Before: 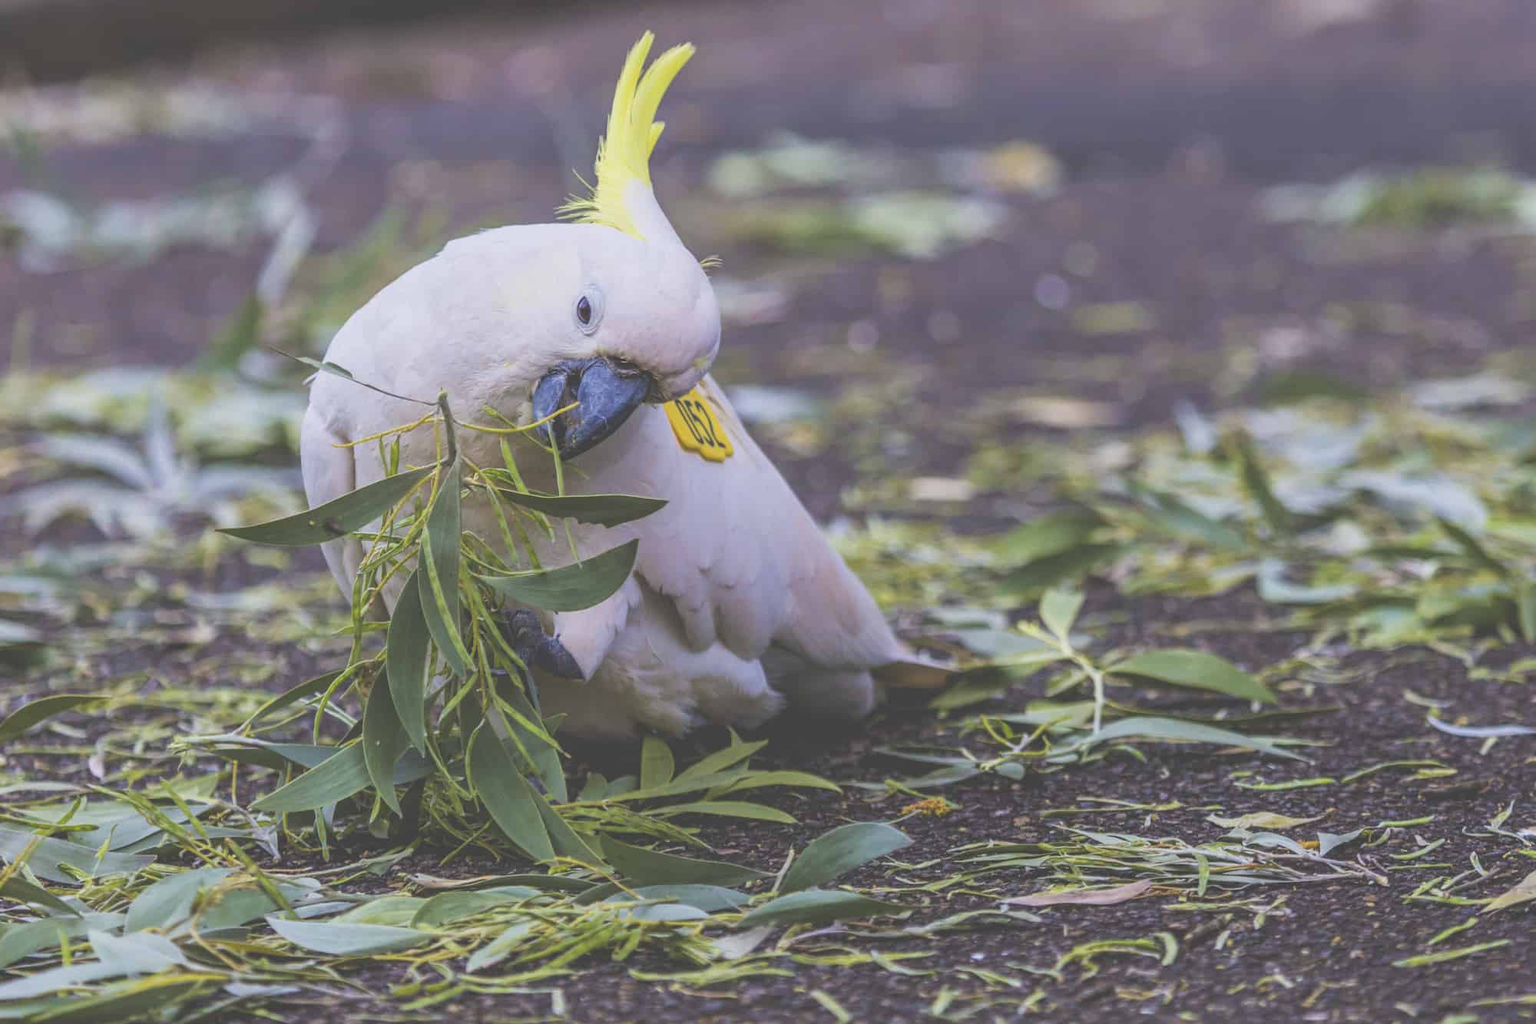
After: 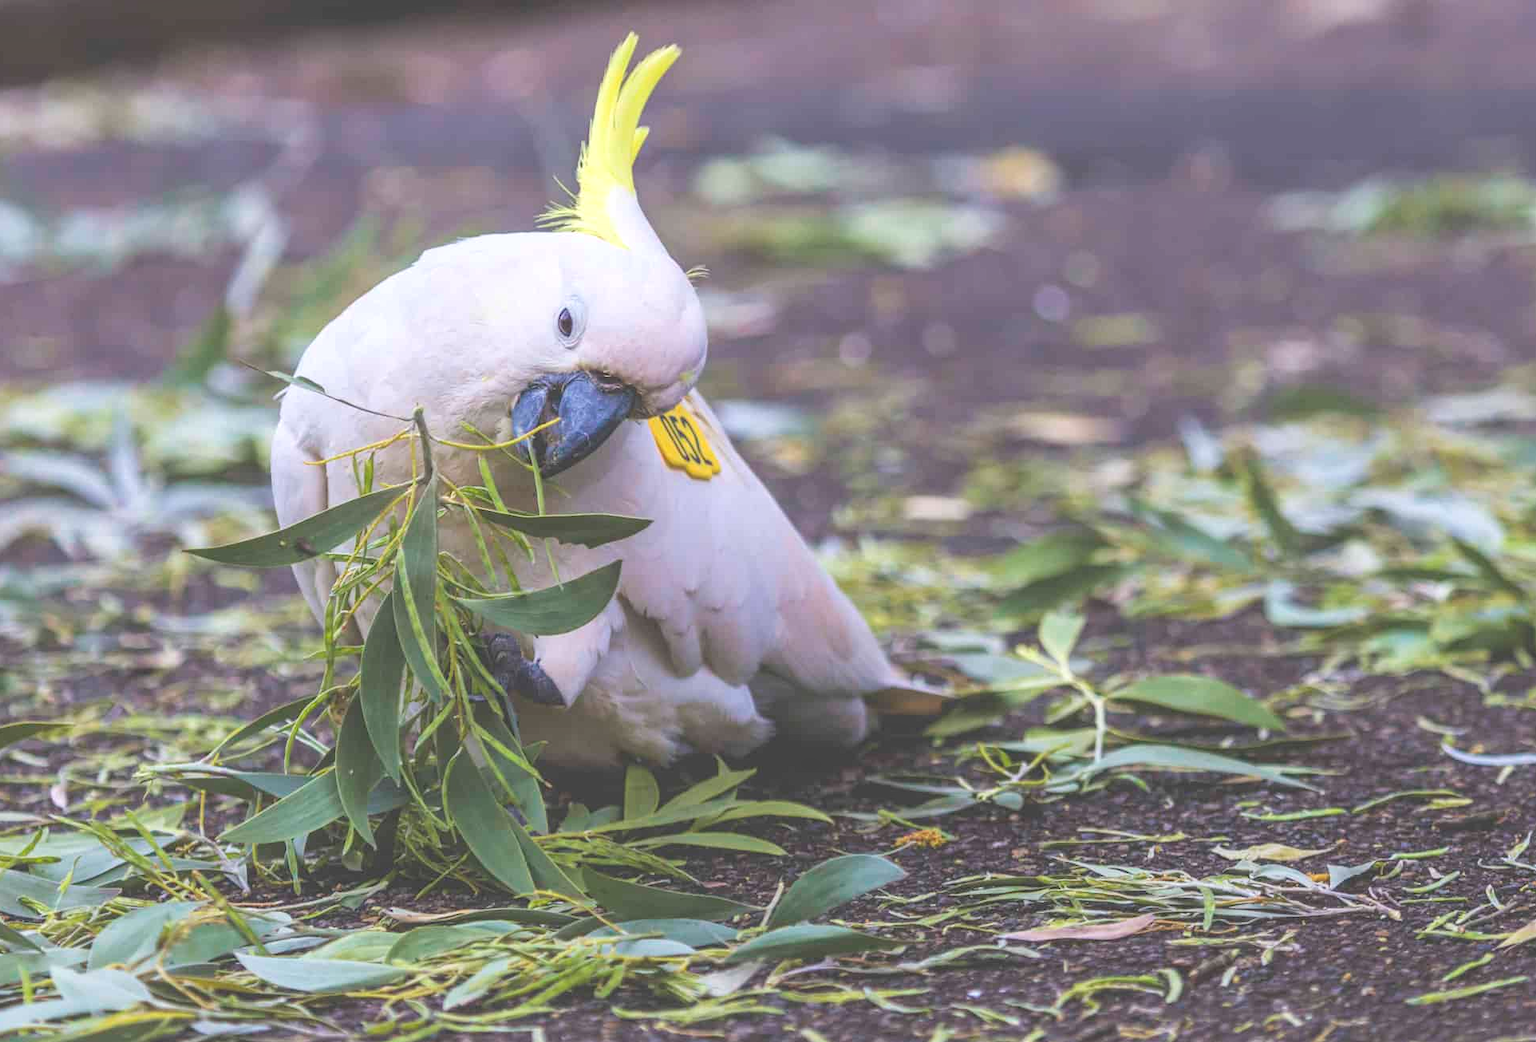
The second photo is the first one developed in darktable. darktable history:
tone equalizer: -8 EV -0.449 EV, -7 EV -0.365 EV, -6 EV -0.299 EV, -5 EV -0.253 EV, -3 EV 0.22 EV, -2 EV 0.356 EV, -1 EV 0.376 EV, +0 EV 0.416 EV, mask exposure compensation -0.489 EV
crop and rotate: left 2.609%, right 1.091%, bottom 1.978%
